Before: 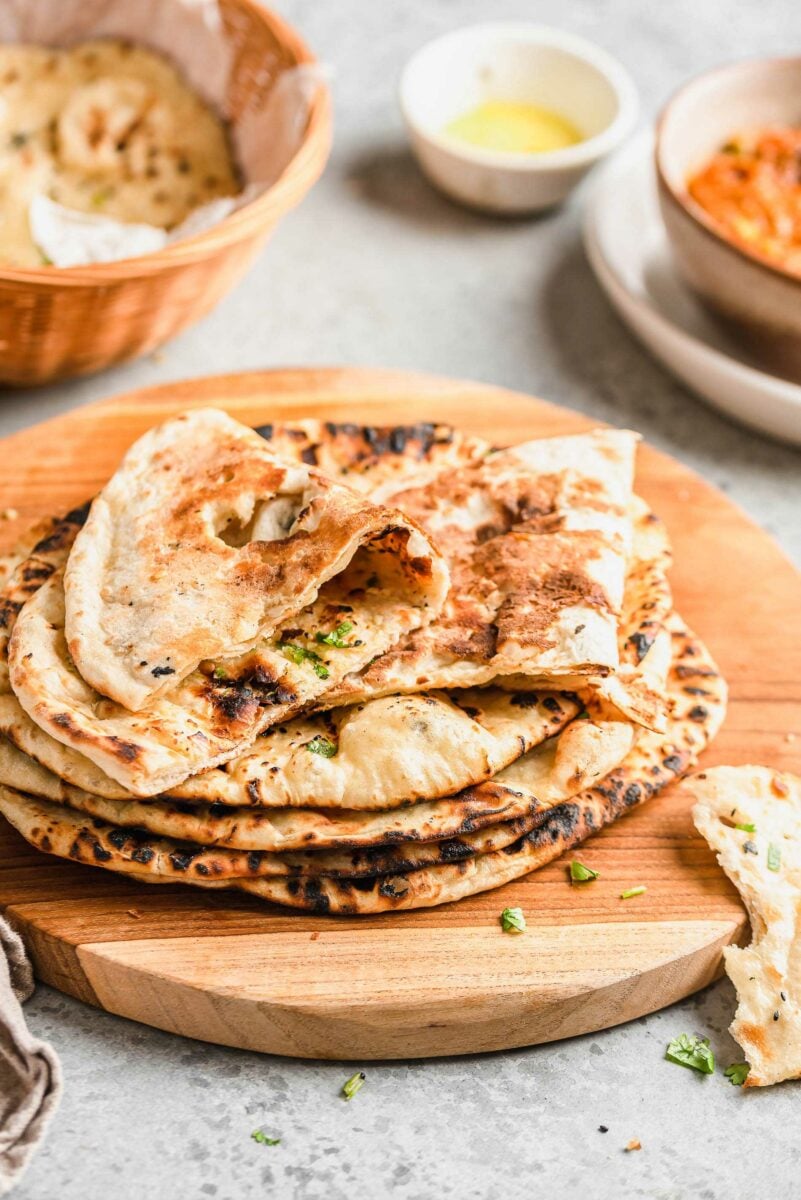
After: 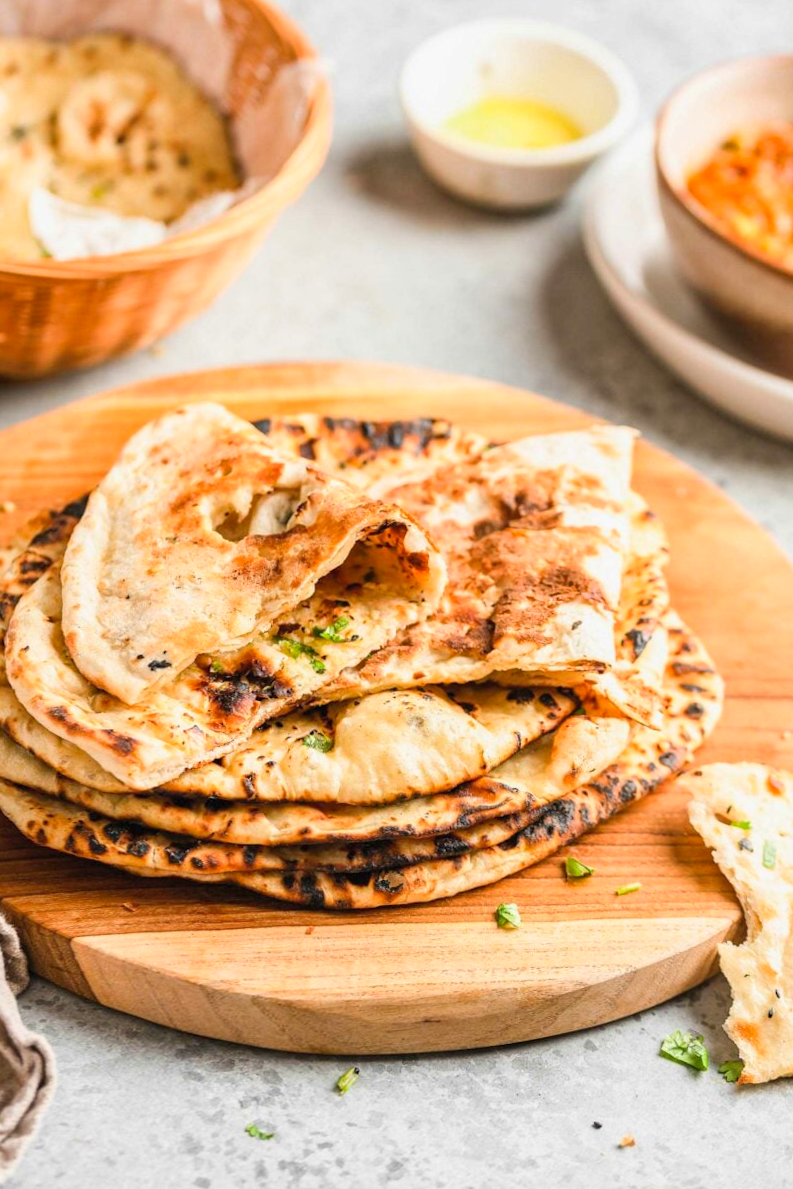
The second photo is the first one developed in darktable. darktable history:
crop and rotate: angle -0.35°
contrast brightness saturation: contrast 0.075, brightness 0.083, saturation 0.182
